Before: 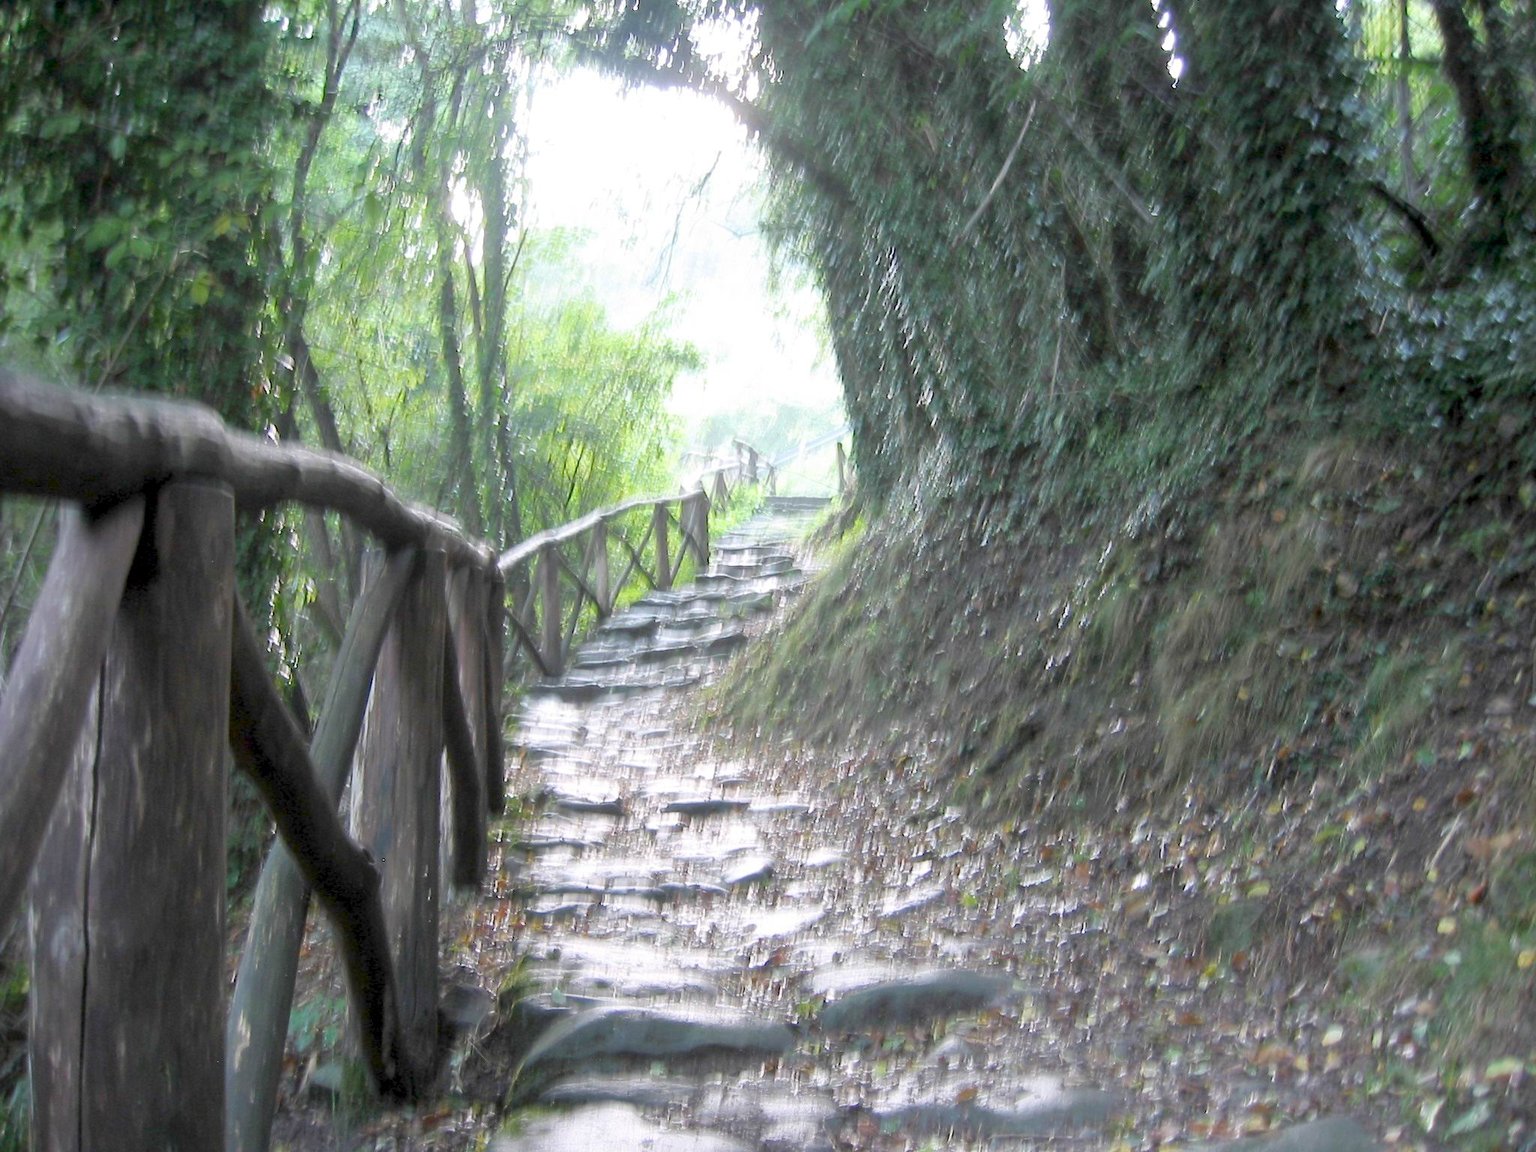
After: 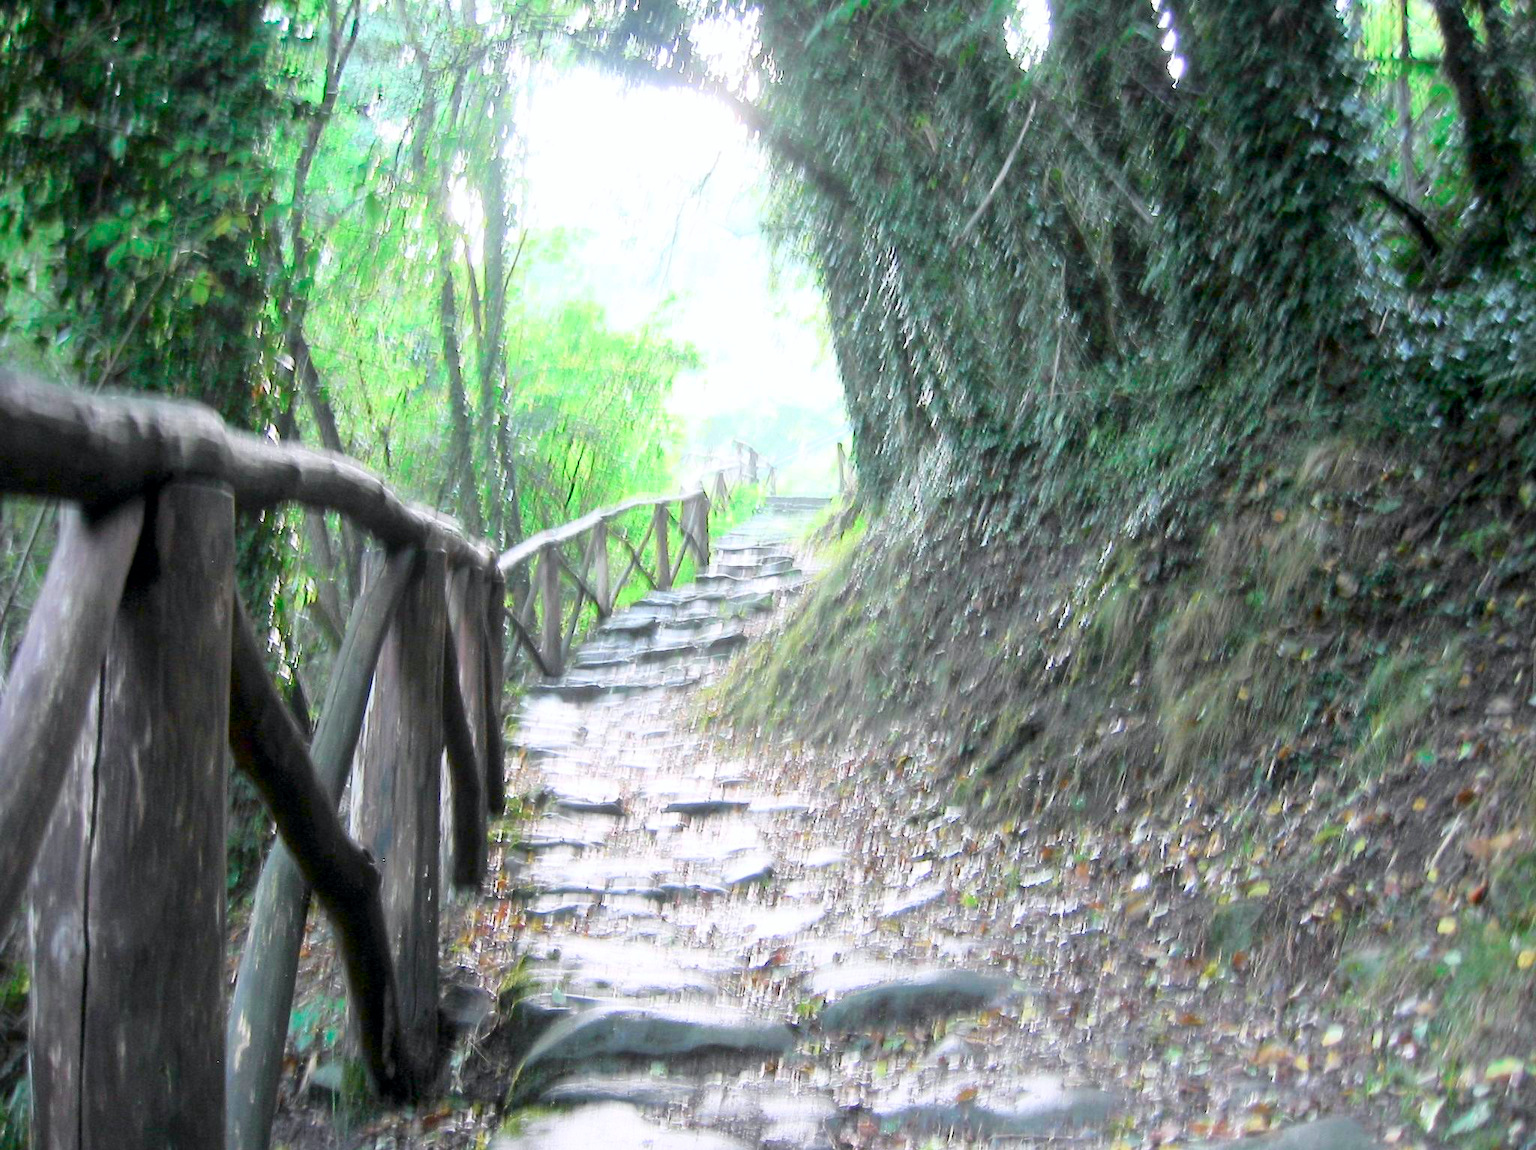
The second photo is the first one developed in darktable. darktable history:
tone curve: curves: ch0 [(0, 0) (0.051, 0.021) (0.11, 0.069) (0.249, 0.235) (0.452, 0.526) (0.596, 0.713) (0.703, 0.83) (0.851, 0.938) (1, 1)]; ch1 [(0, 0) (0.1, 0.038) (0.318, 0.221) (0.413, 0.325) (0.443, 0.412) (0.483, 0.474) (0.503, 0.501) (0.516, 0.517) (0.548, 0.568) (0.569, 0.599) (0.594, 0.634) (0.666, 0.701) (1, 1)]; ch2 [(0, 0) (0.453, 0.435) (0.479, 0.476) (0.504, 0.5) (0.529, 0.537) (0.556, 0.583) (0.584, 0.618) (0.824, 0.815) (1, 1)], color space Lab, independent channels, preserve colors none
crop: bottom 0.071%
